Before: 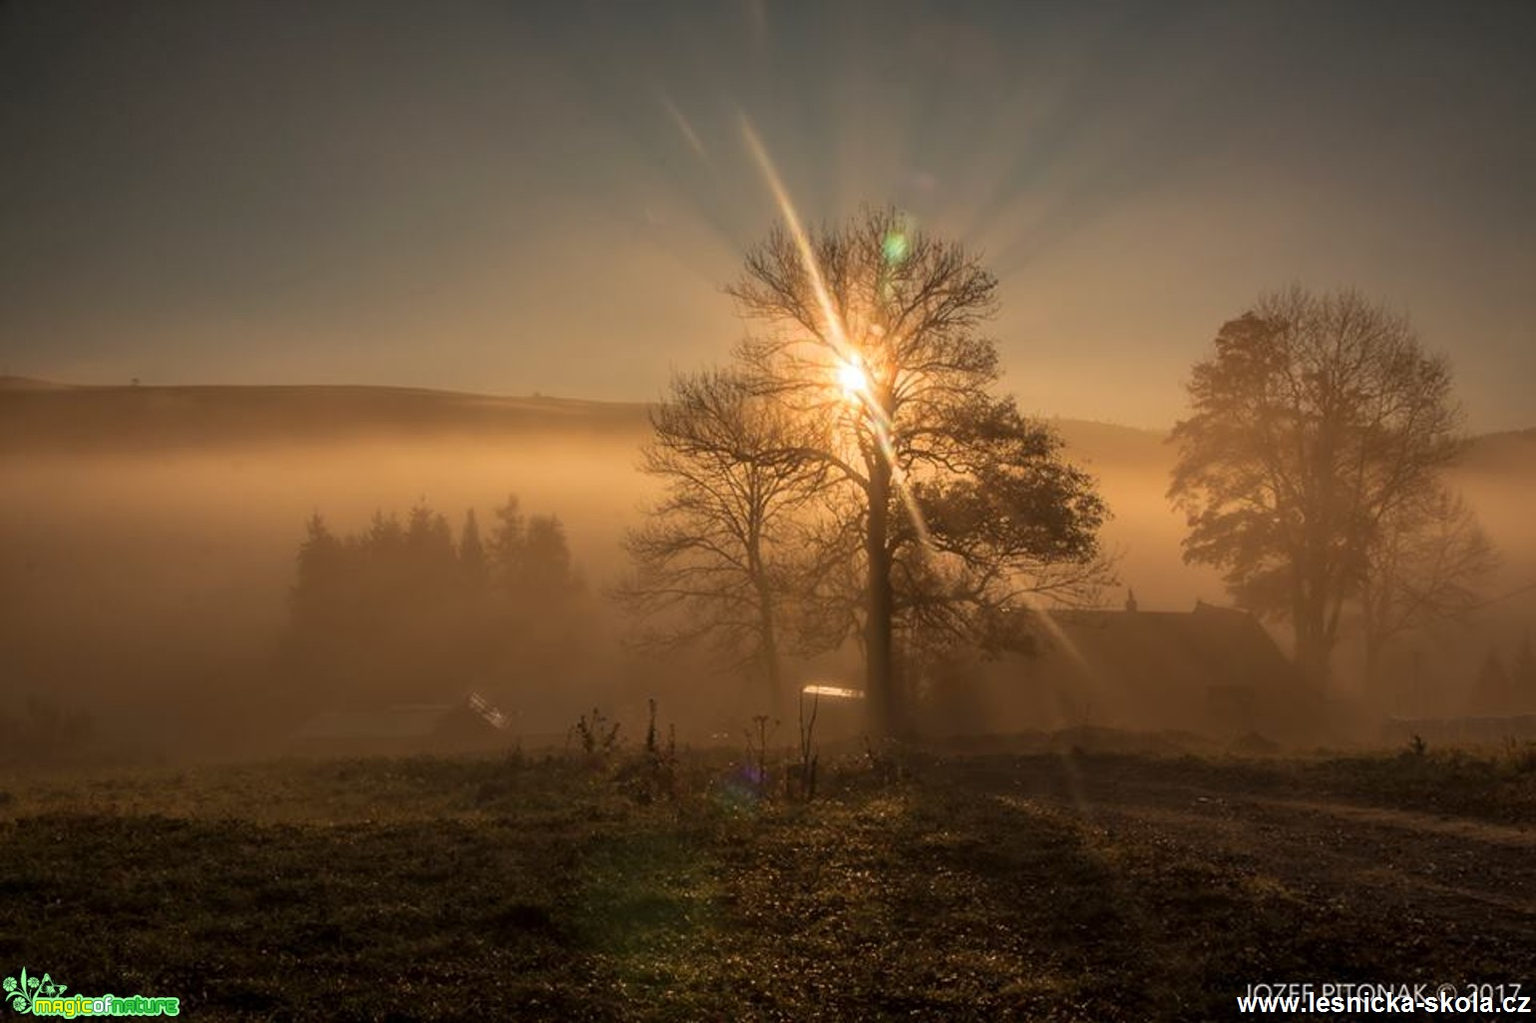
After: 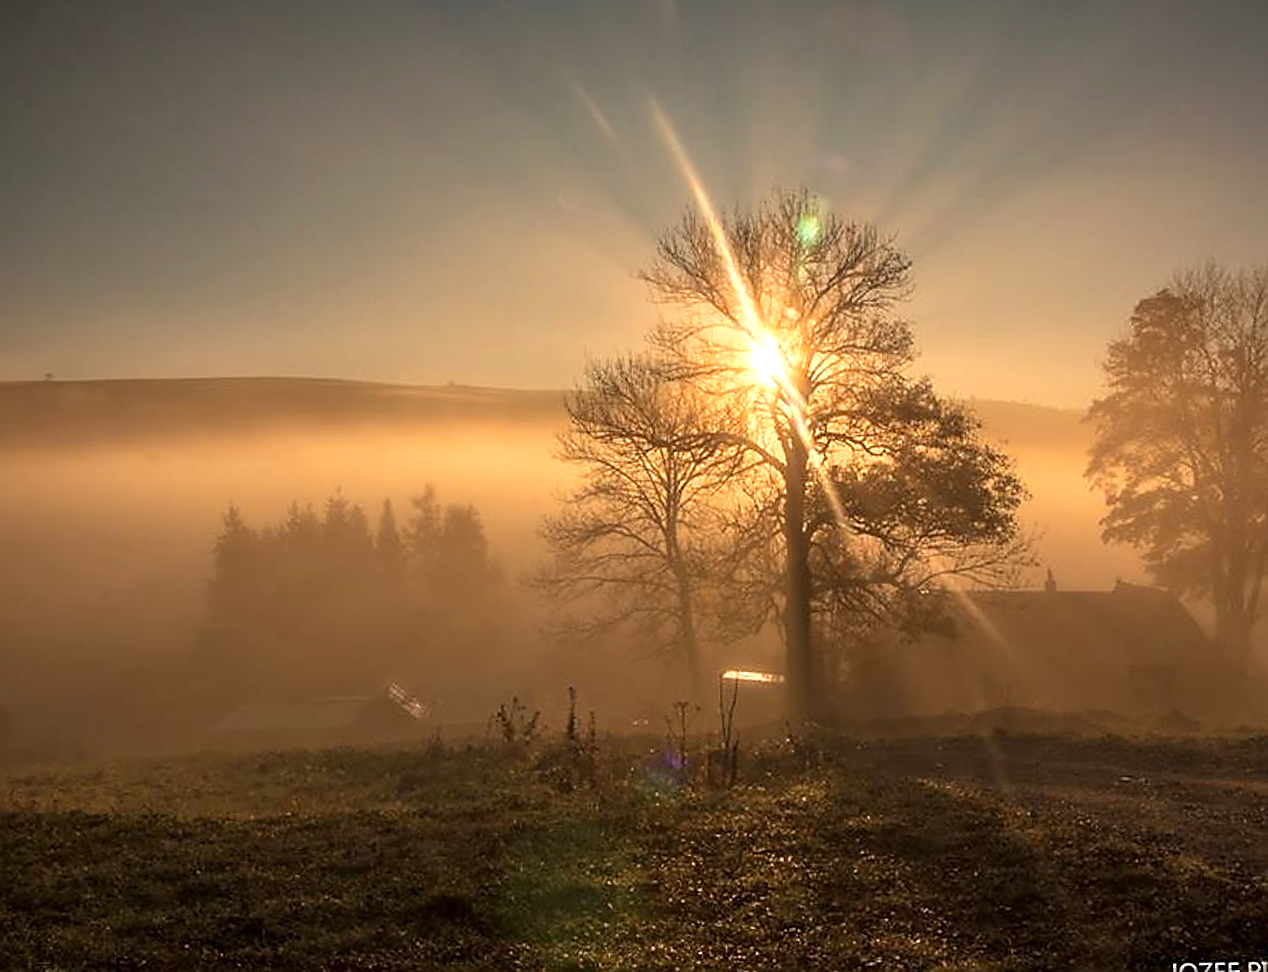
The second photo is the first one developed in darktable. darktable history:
sharpen: radius 1.354, amount 1.251, threshold 0.726
exposure: exposure 0.657 EV, compensate exposure bias true, compensate highlight preservation false
crop and rotate: angle 0.889°, left 4.552%, top 0.443%, right 11.152%, bottom 2.573%
